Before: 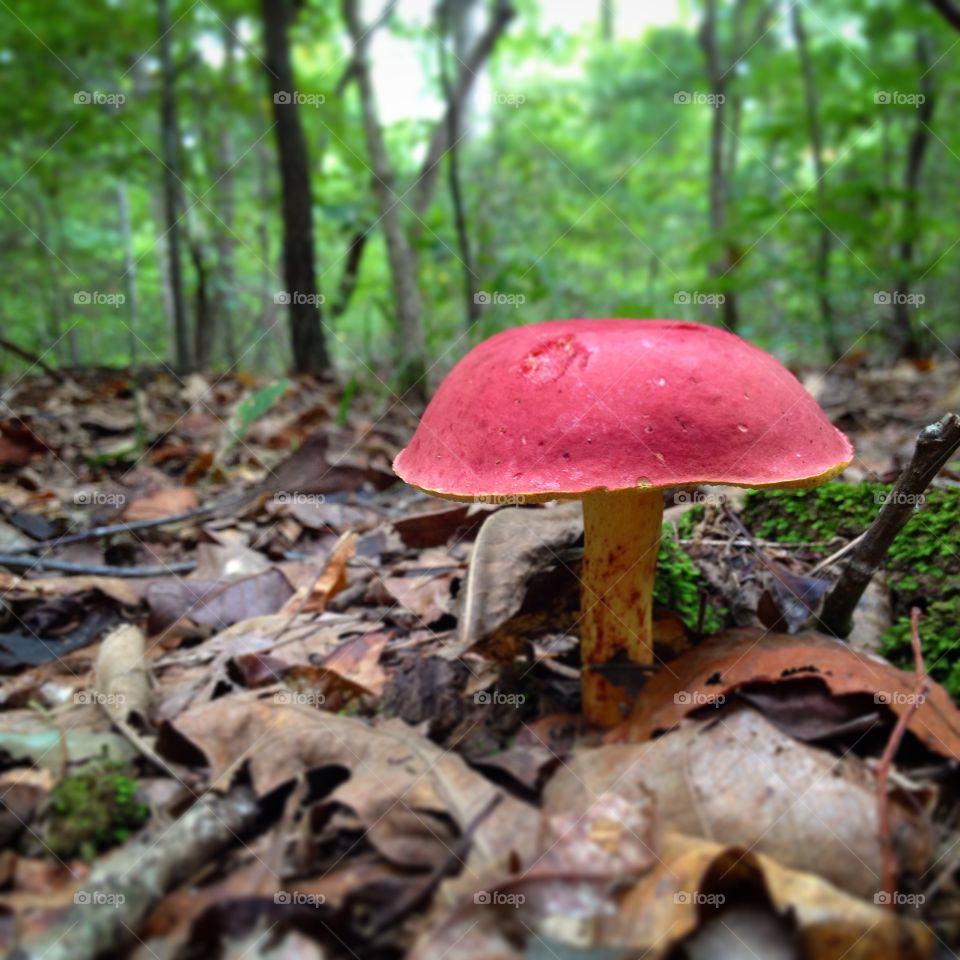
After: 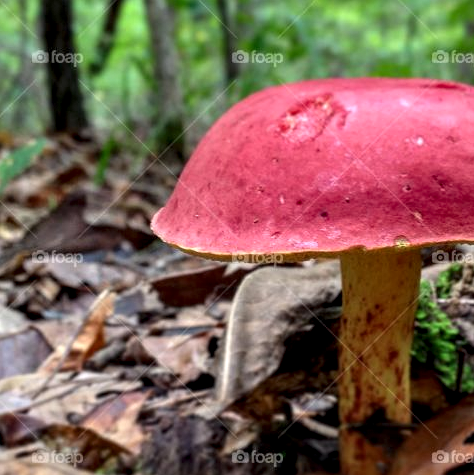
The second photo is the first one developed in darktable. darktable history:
local contrast: detail 150%
crop: left 25.256%, top 25.109%, right 25.272%, bottom 25.381%
